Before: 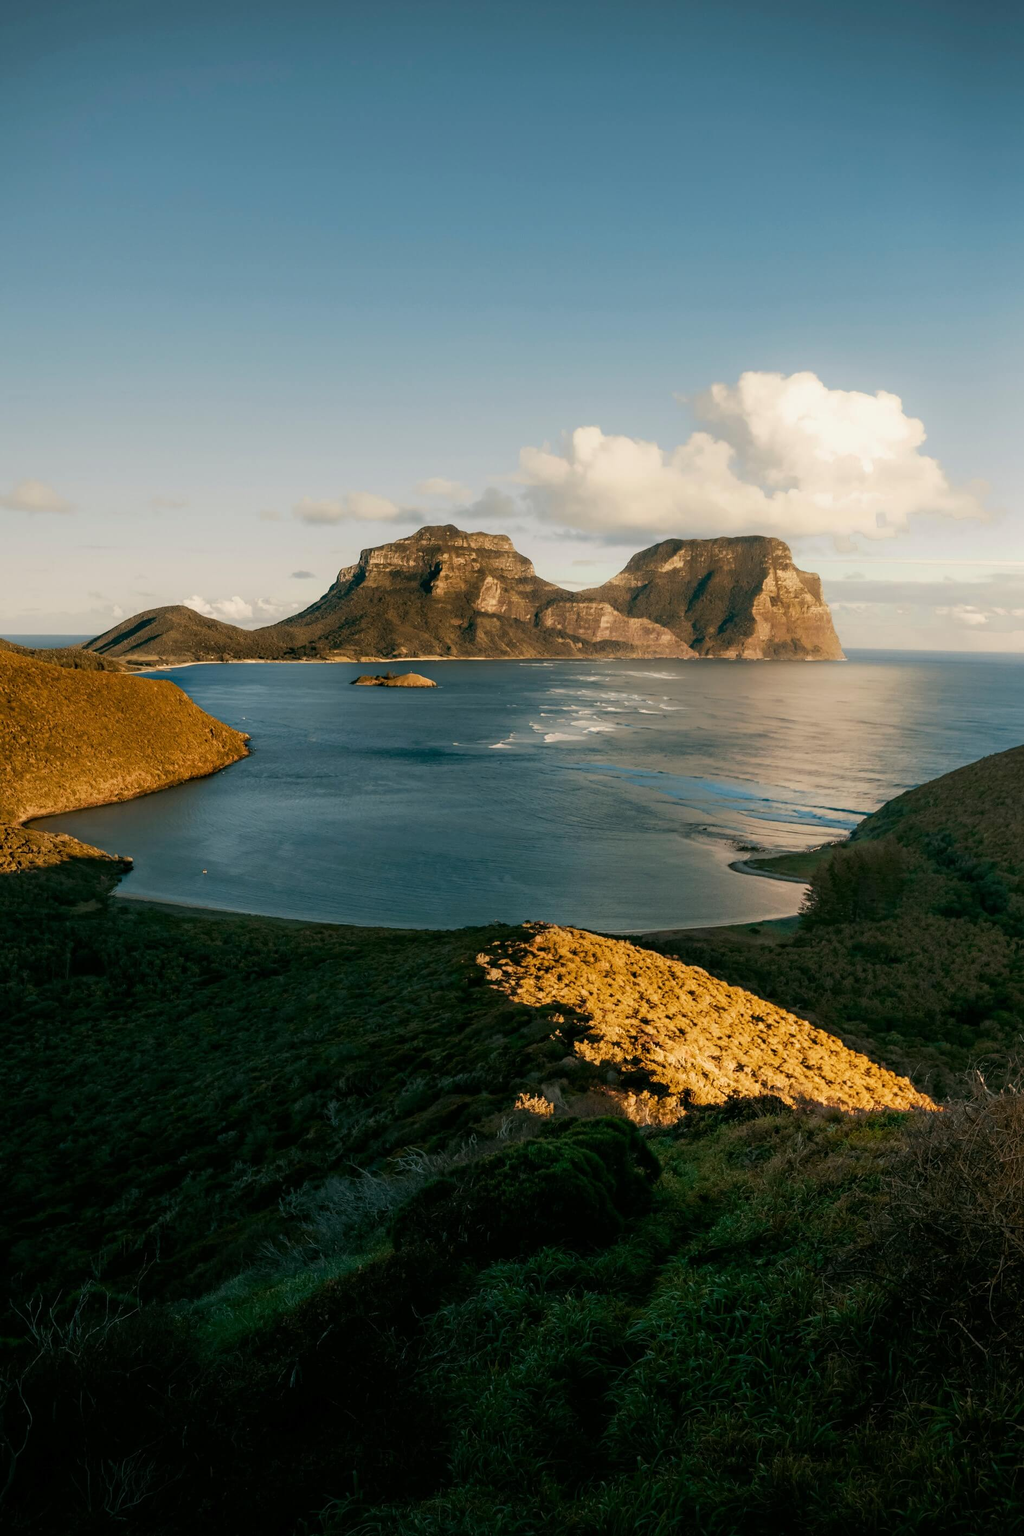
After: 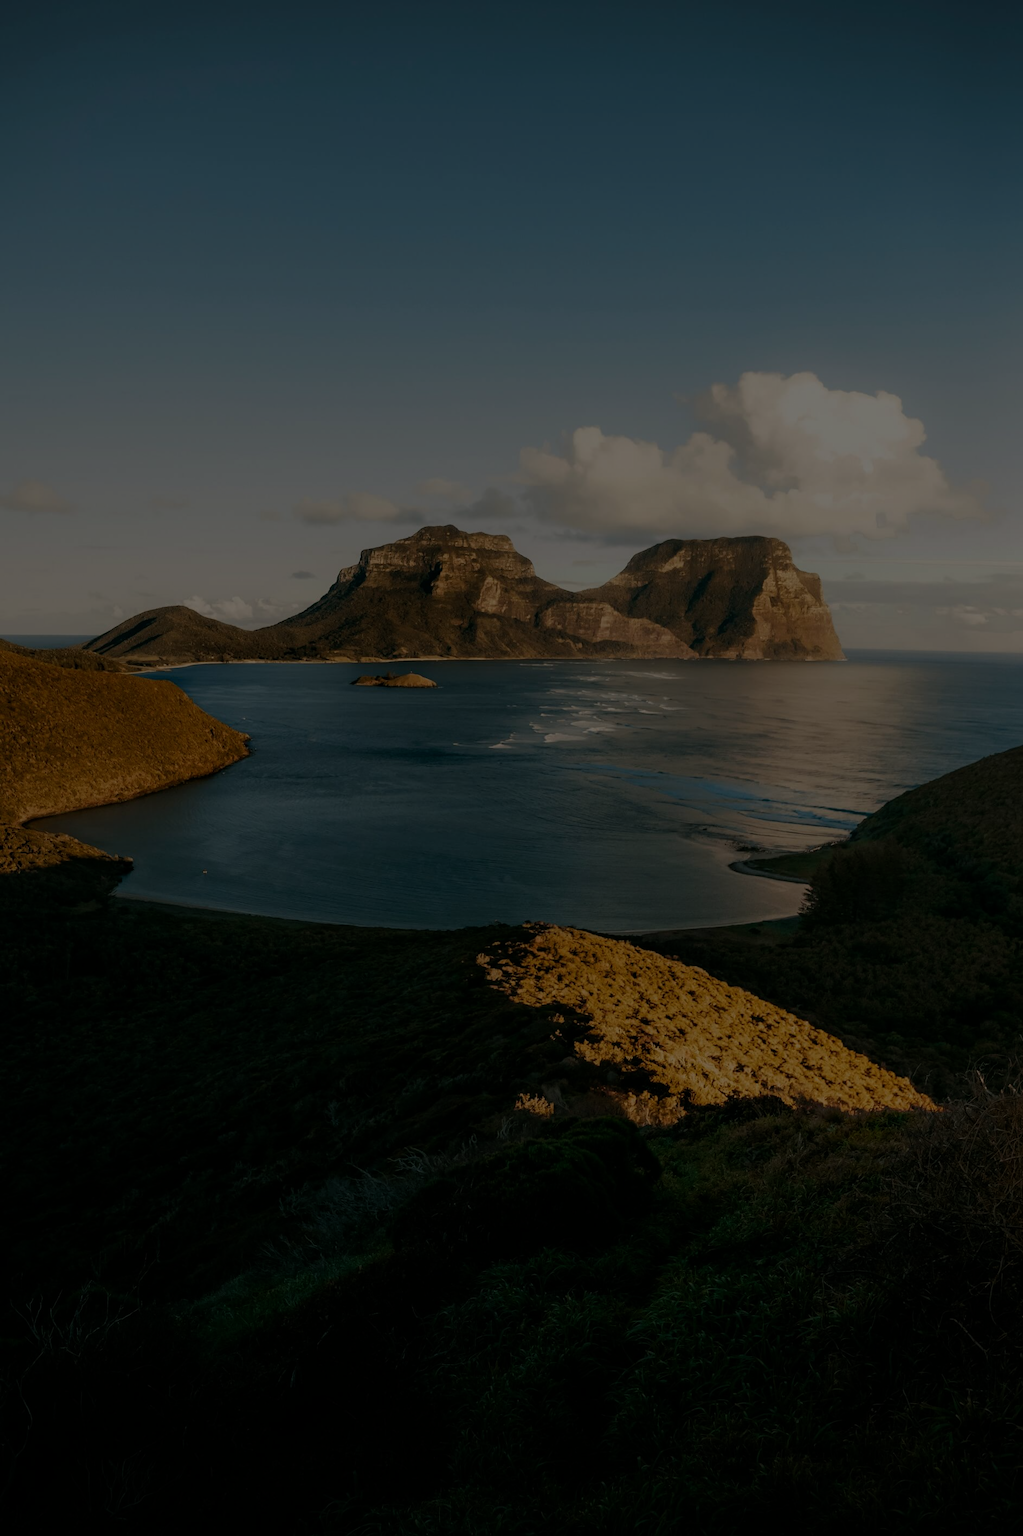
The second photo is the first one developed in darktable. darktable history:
exposure: exposure -2.414 EV, compensate highlight preservation false
